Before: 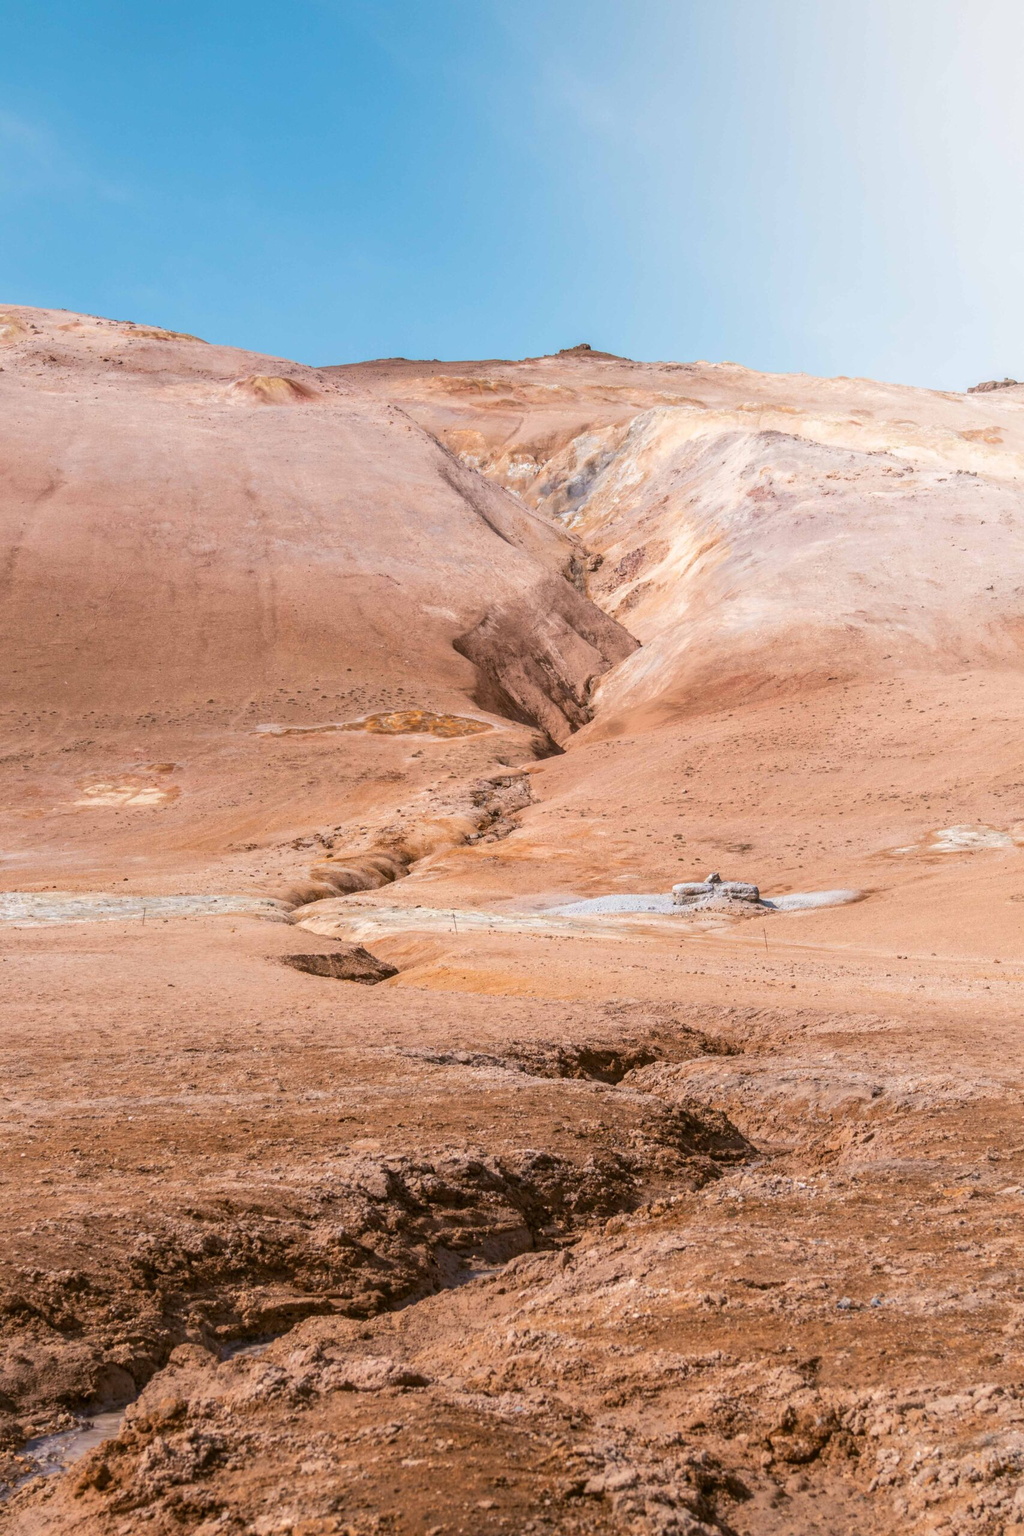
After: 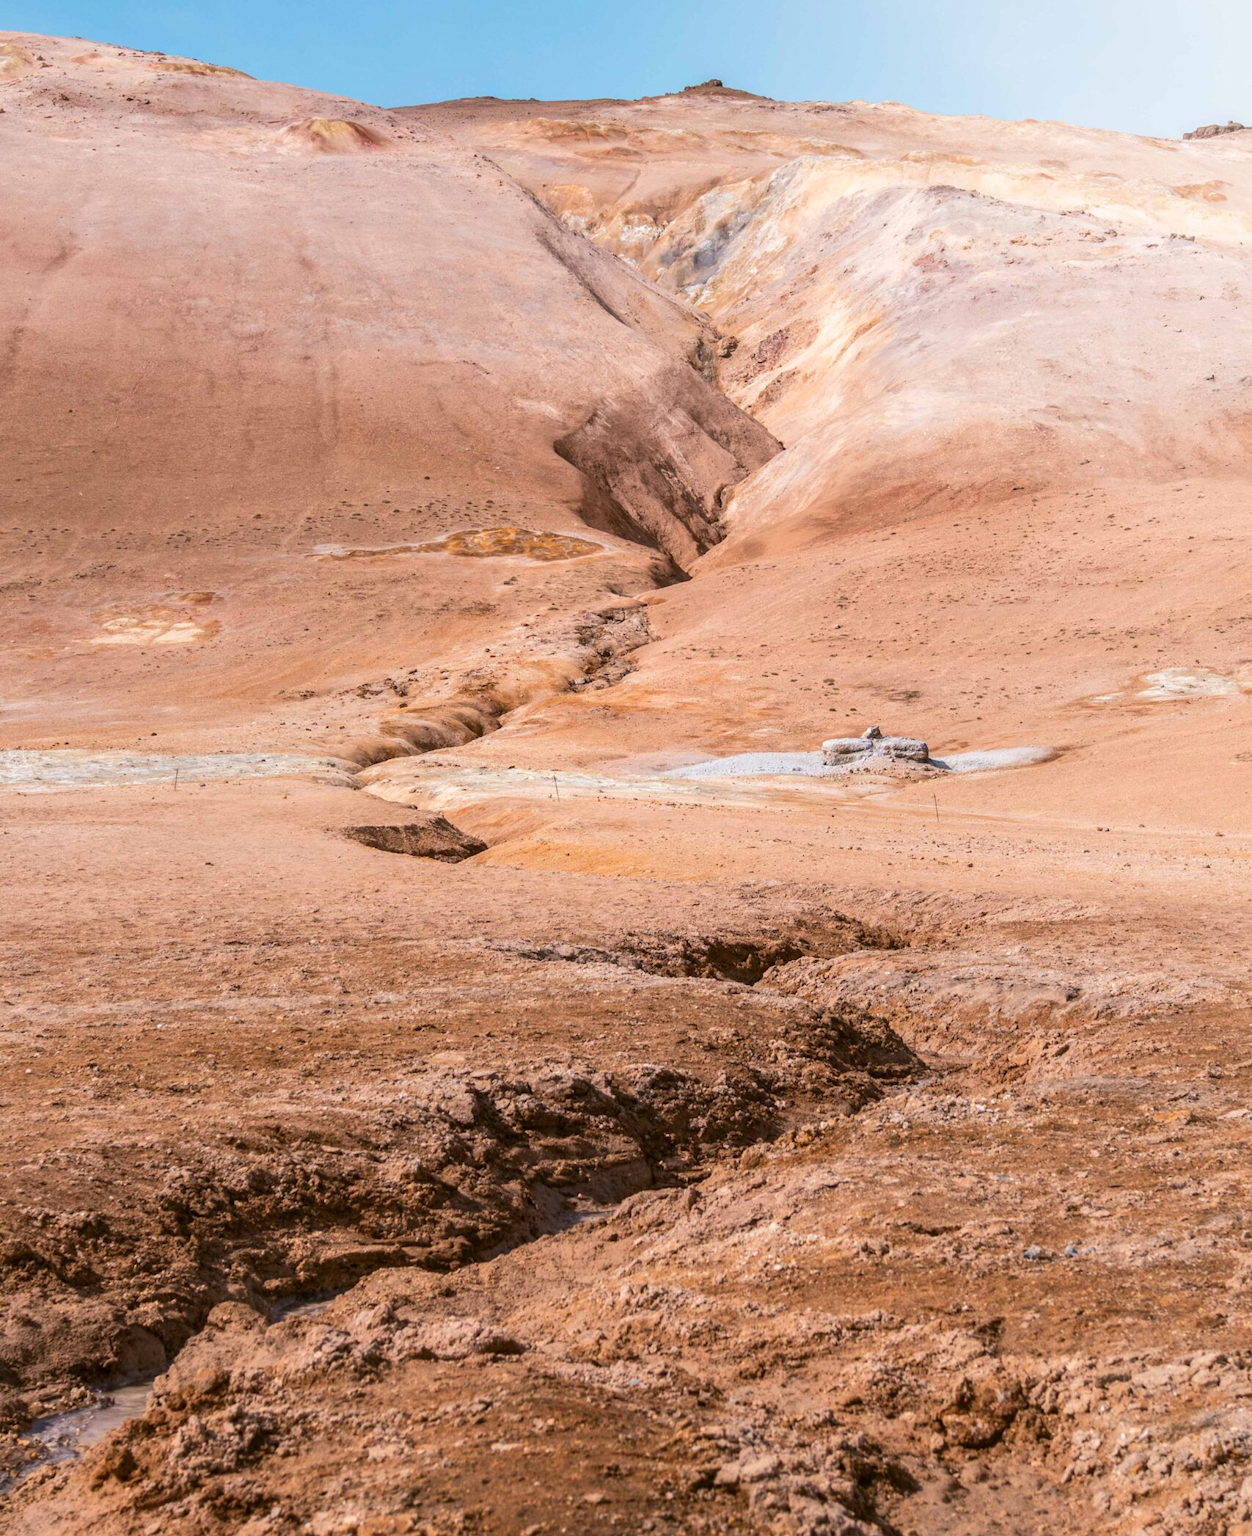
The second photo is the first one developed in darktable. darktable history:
contrast brightness saturation: contrast 0.097, brightness 0.017, saturation 0.017
crop and rotate: top 18.195%
